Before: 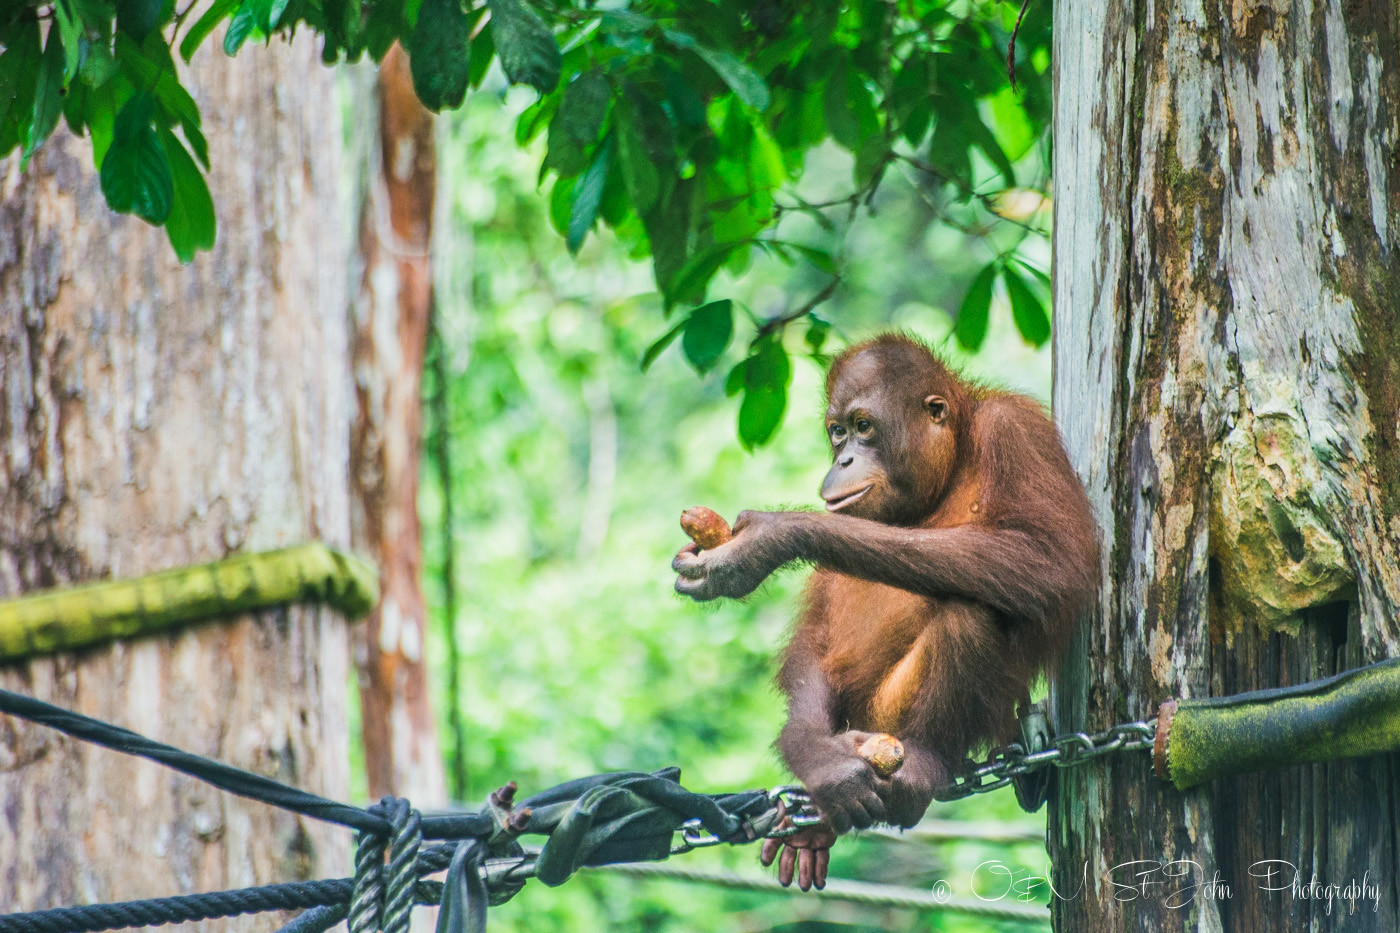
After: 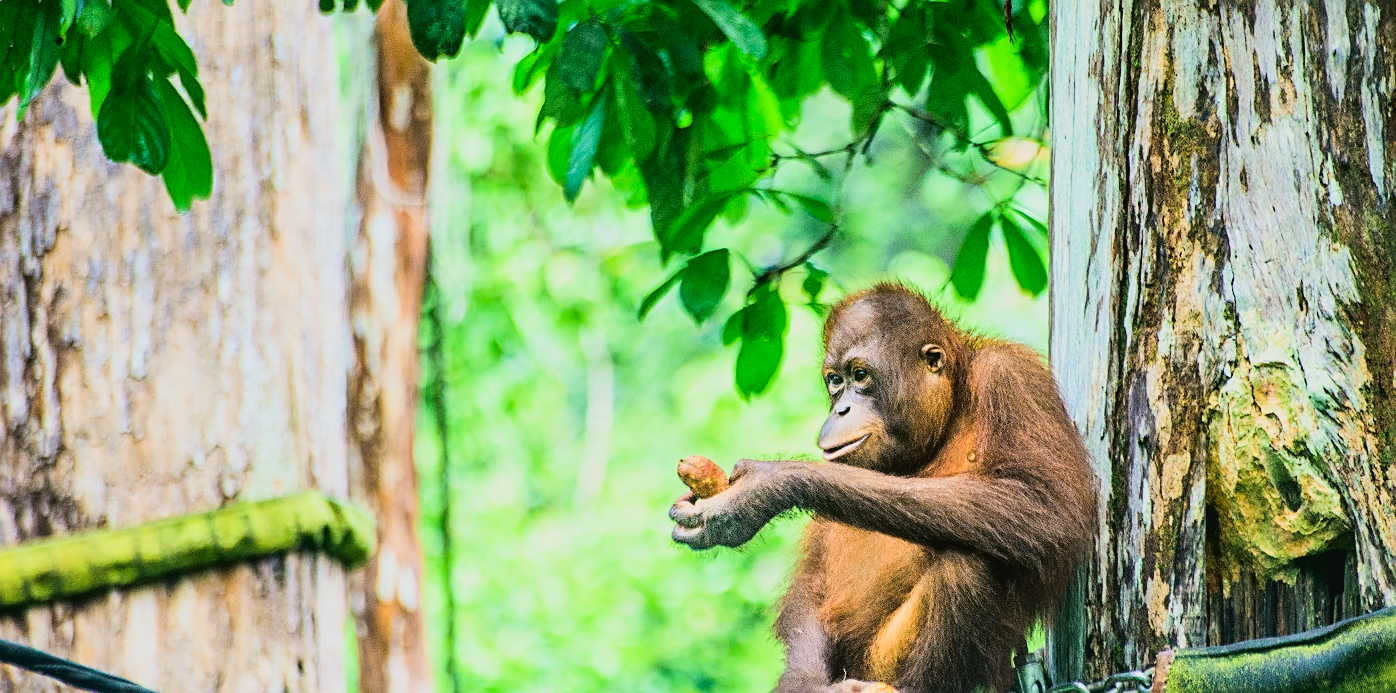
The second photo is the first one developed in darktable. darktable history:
crop: left 0.23%, top 5.47%, bottom 19.766%
sharpen: on, module defaults
filmic rgb: black relative exposure -7.65 EV, white relative exposure 4.56 EV, hardness 3.61, color science v6 (2022), iterations of high-quality reconstruction 0
contrast brightness saturation: saturation 0.101
tone curve: curves: ch0 [(0, 0.023) (0.113, 0.084) (0.285, 0.301) (0.673, 0.796) (0.845, 0.932) (0.994, 0.971)]; ch1 [(0, 0) (0.456, 0.437) (0.498, 0.5) (0.57, 0.559) (0.631, 0.639) (1, 1)]; ch2 [(0, 0) (0.417, 0.44) (0.46, 0.453) (0.502, 0.507) (0.55, 0.57) (0.67, 0.712) (1, 1)], color space Lab, independent channels, preserve colors none
